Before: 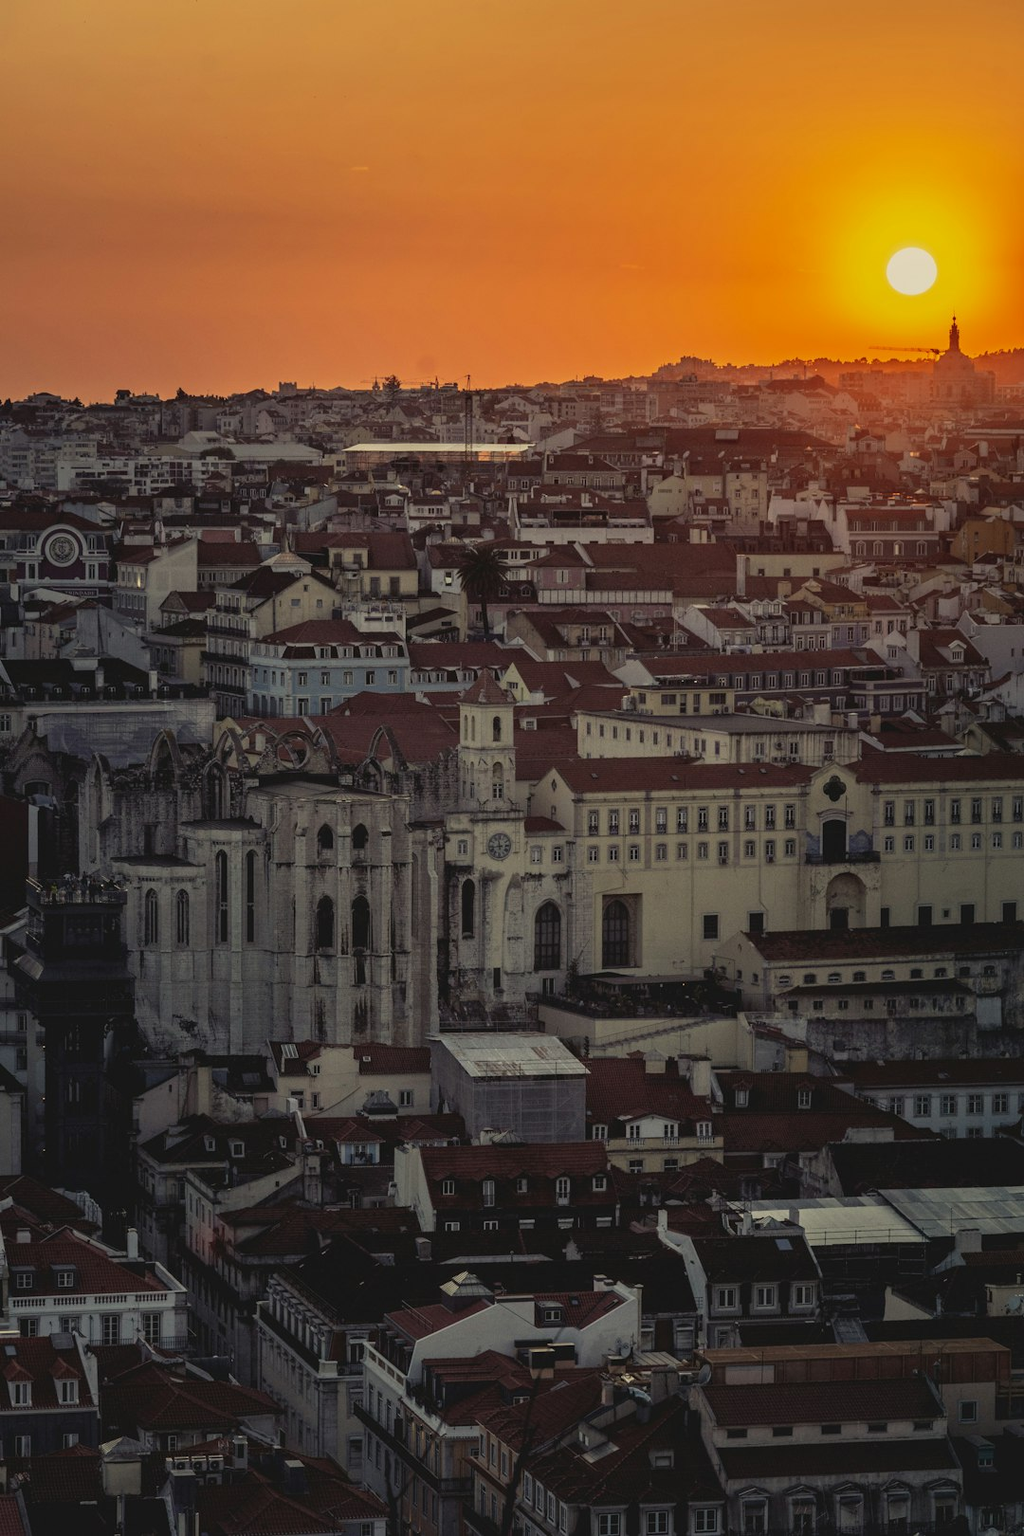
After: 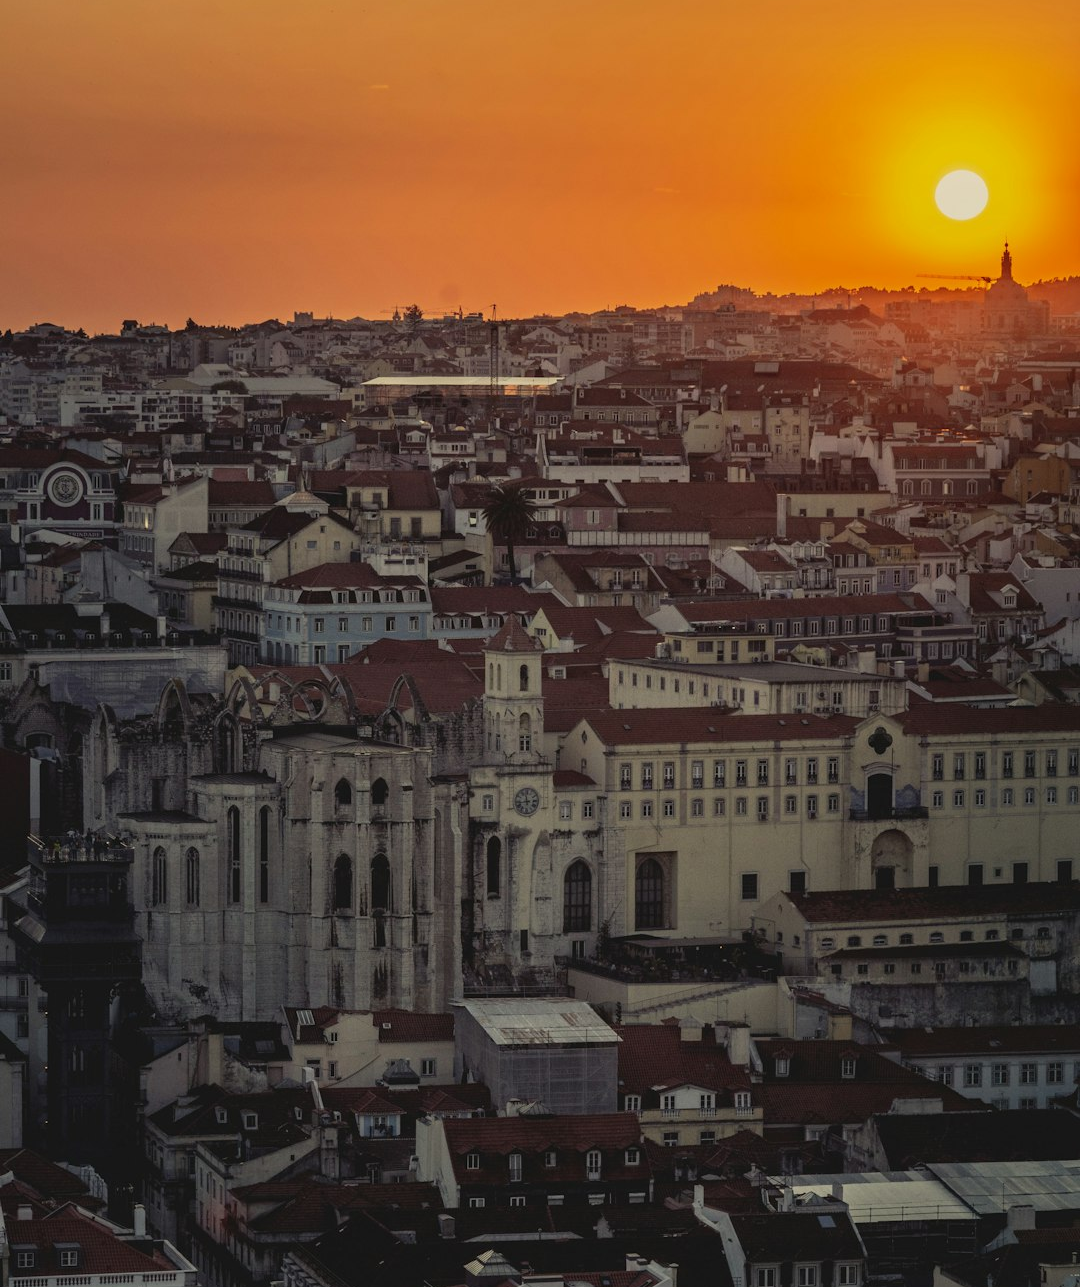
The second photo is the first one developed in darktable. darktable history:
crop and rotate: top 5.67%, bottom 14.882%
